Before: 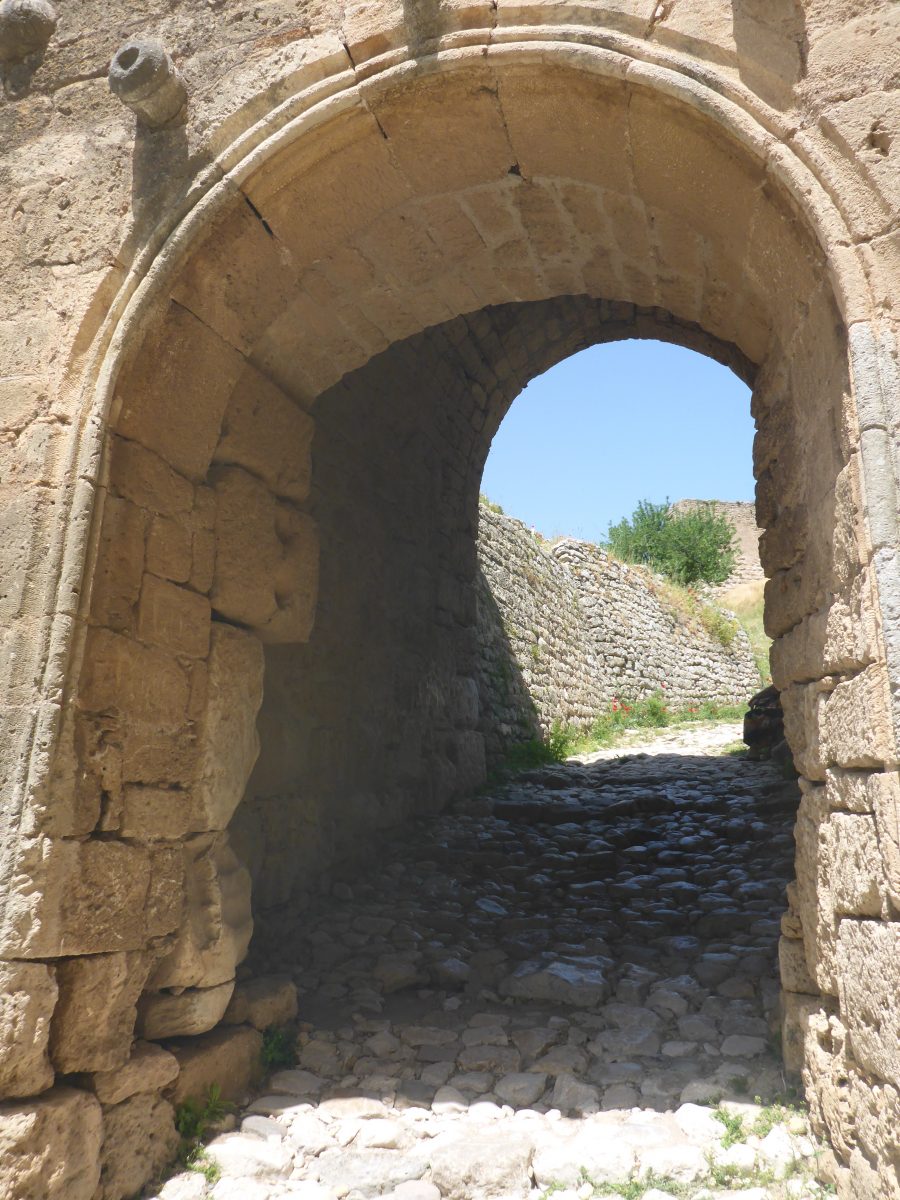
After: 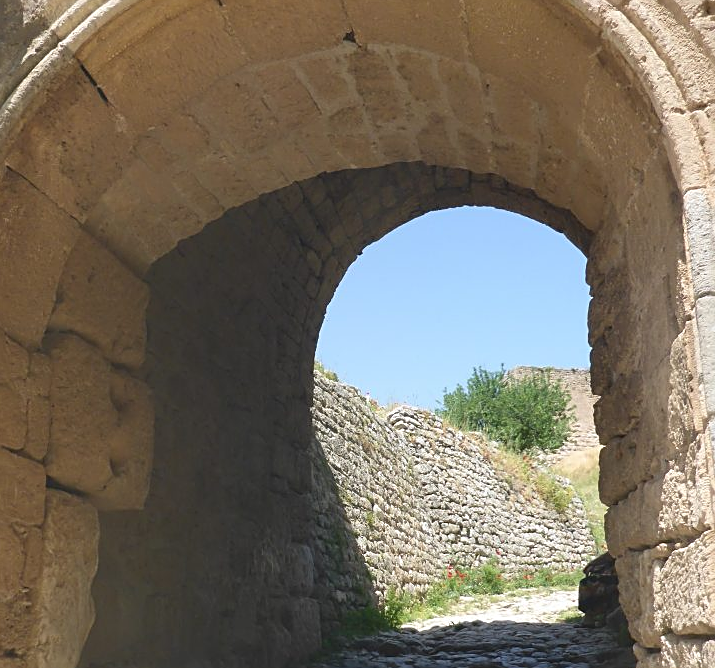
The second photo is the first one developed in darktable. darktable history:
sharpen: on, module defaults
crop: left 18.38%, top 11.092%, right 2.134%, bottom 33.217%
